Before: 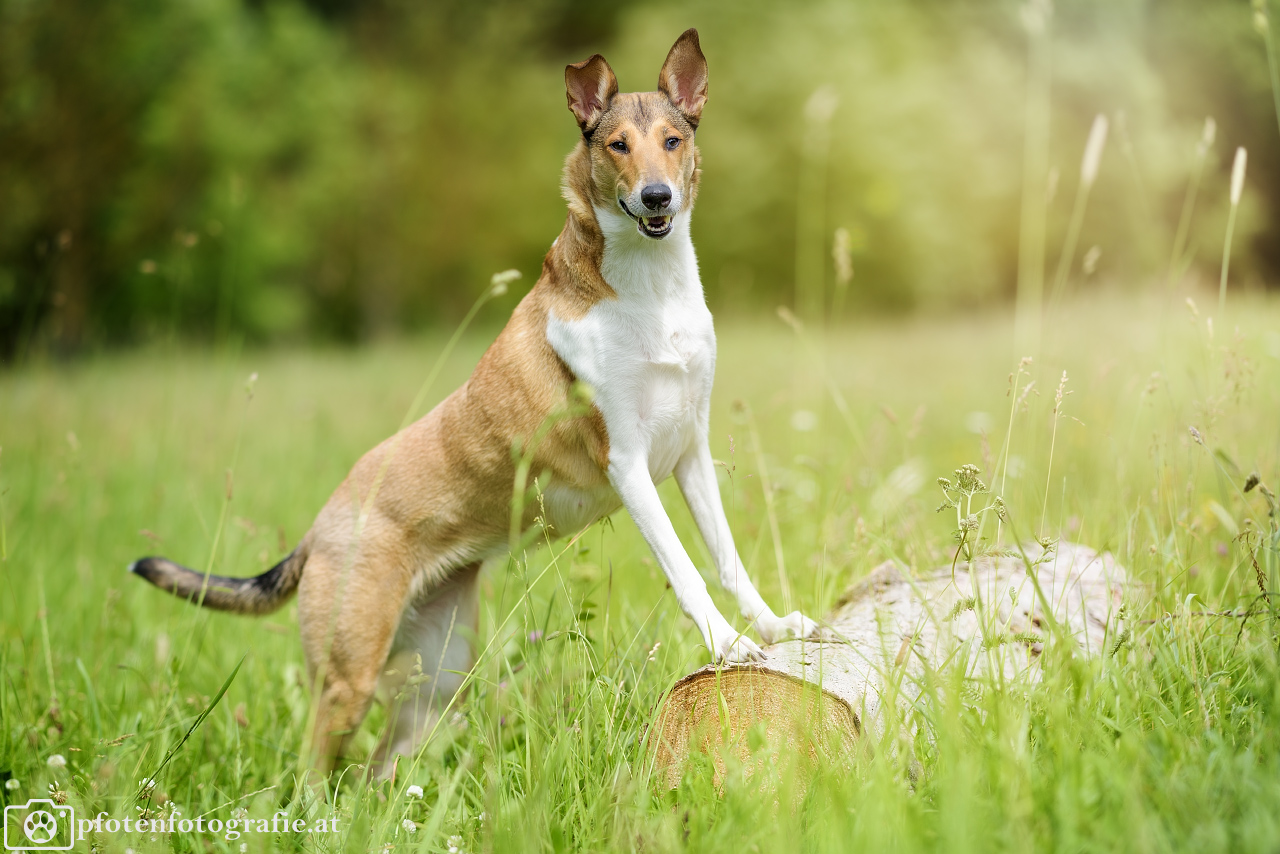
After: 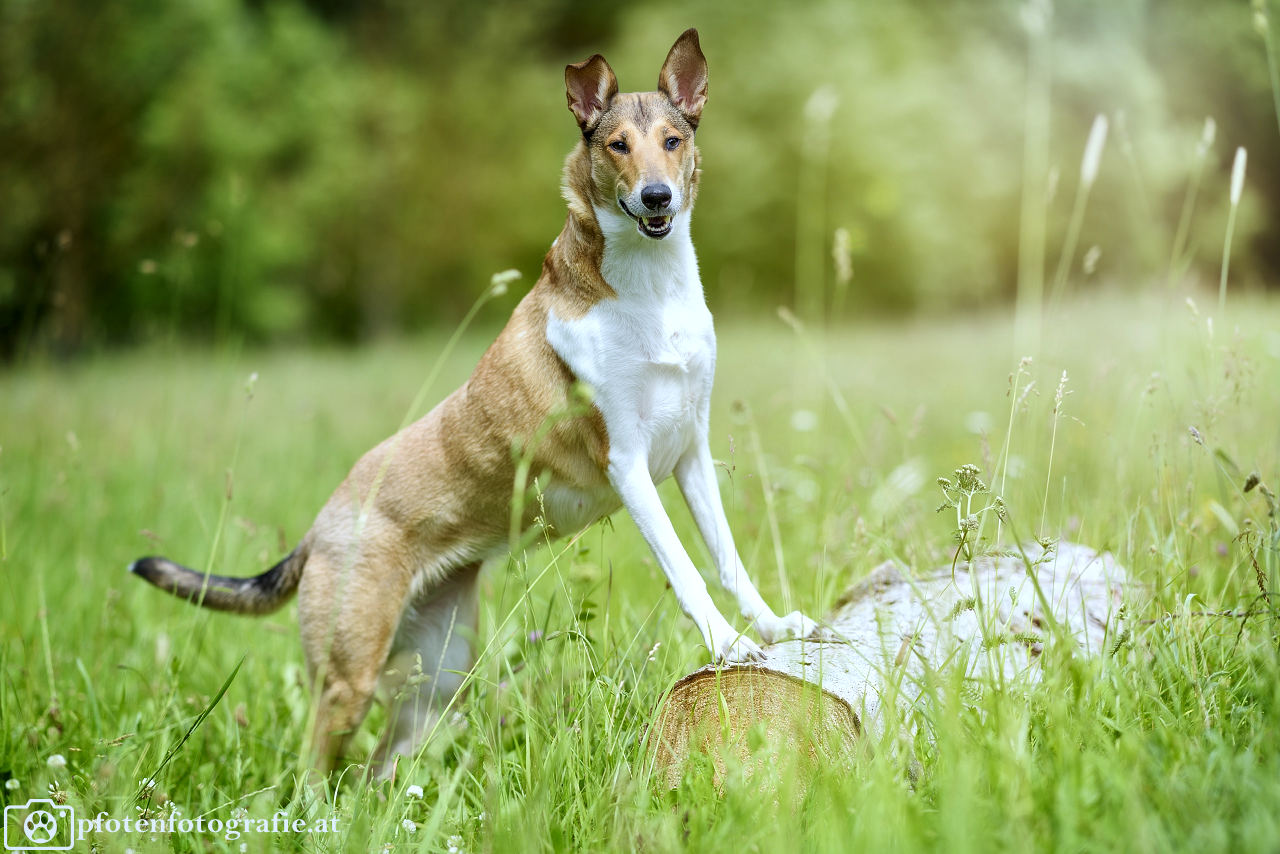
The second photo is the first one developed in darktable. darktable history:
white balance: red 0.924, blue 1.095
local contrast: mode bilateral grid, contrast 20, coarseness 50, detail 140%, midtone range 0.2
